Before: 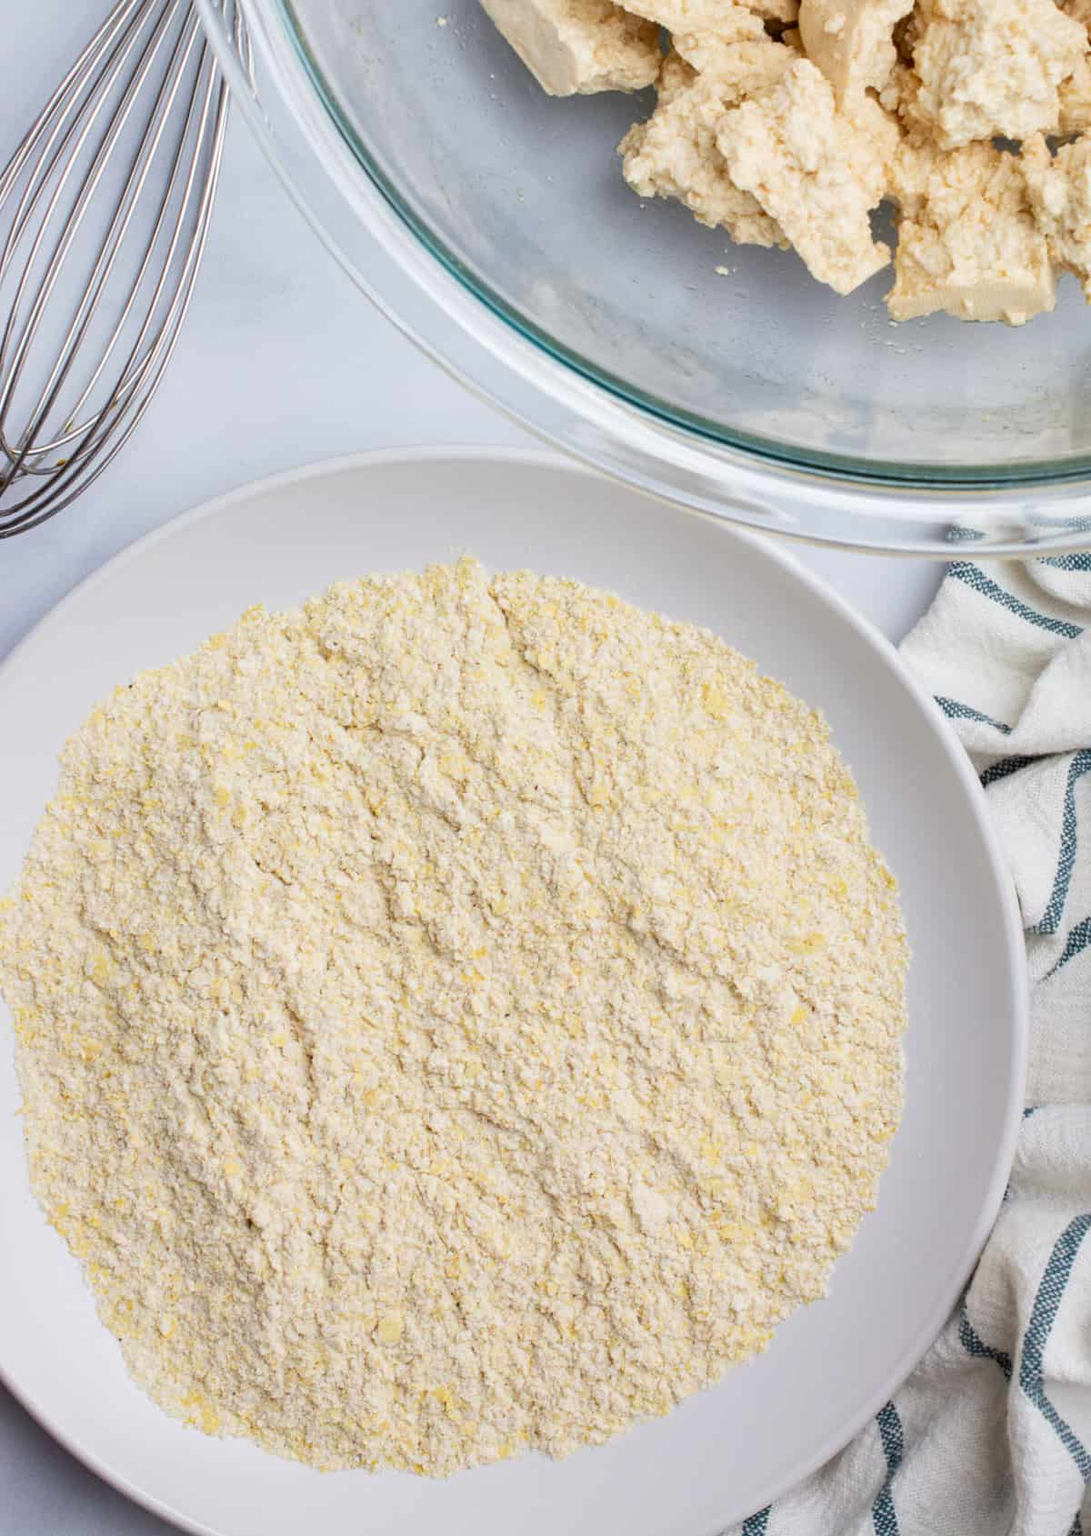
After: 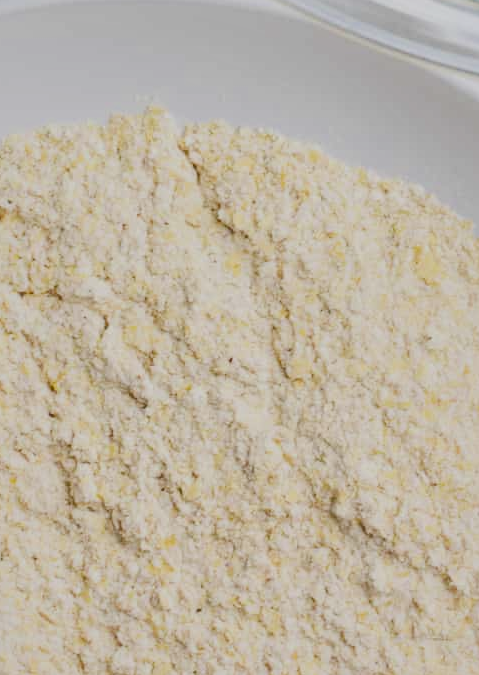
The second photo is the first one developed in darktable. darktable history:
crop: left 30%, top 30%, right 30%, bottom 30%
filmic rgb: black relative exposure -6.98 EV, white relative exposure 5.63 EV, hardness 2.86
sharpen: radius 2.883, amount 0.868, threshold 47.523
local contrast: mode bilateral grid, contrast 25, coarseness 60, detail 151%, midtone range 0.2
